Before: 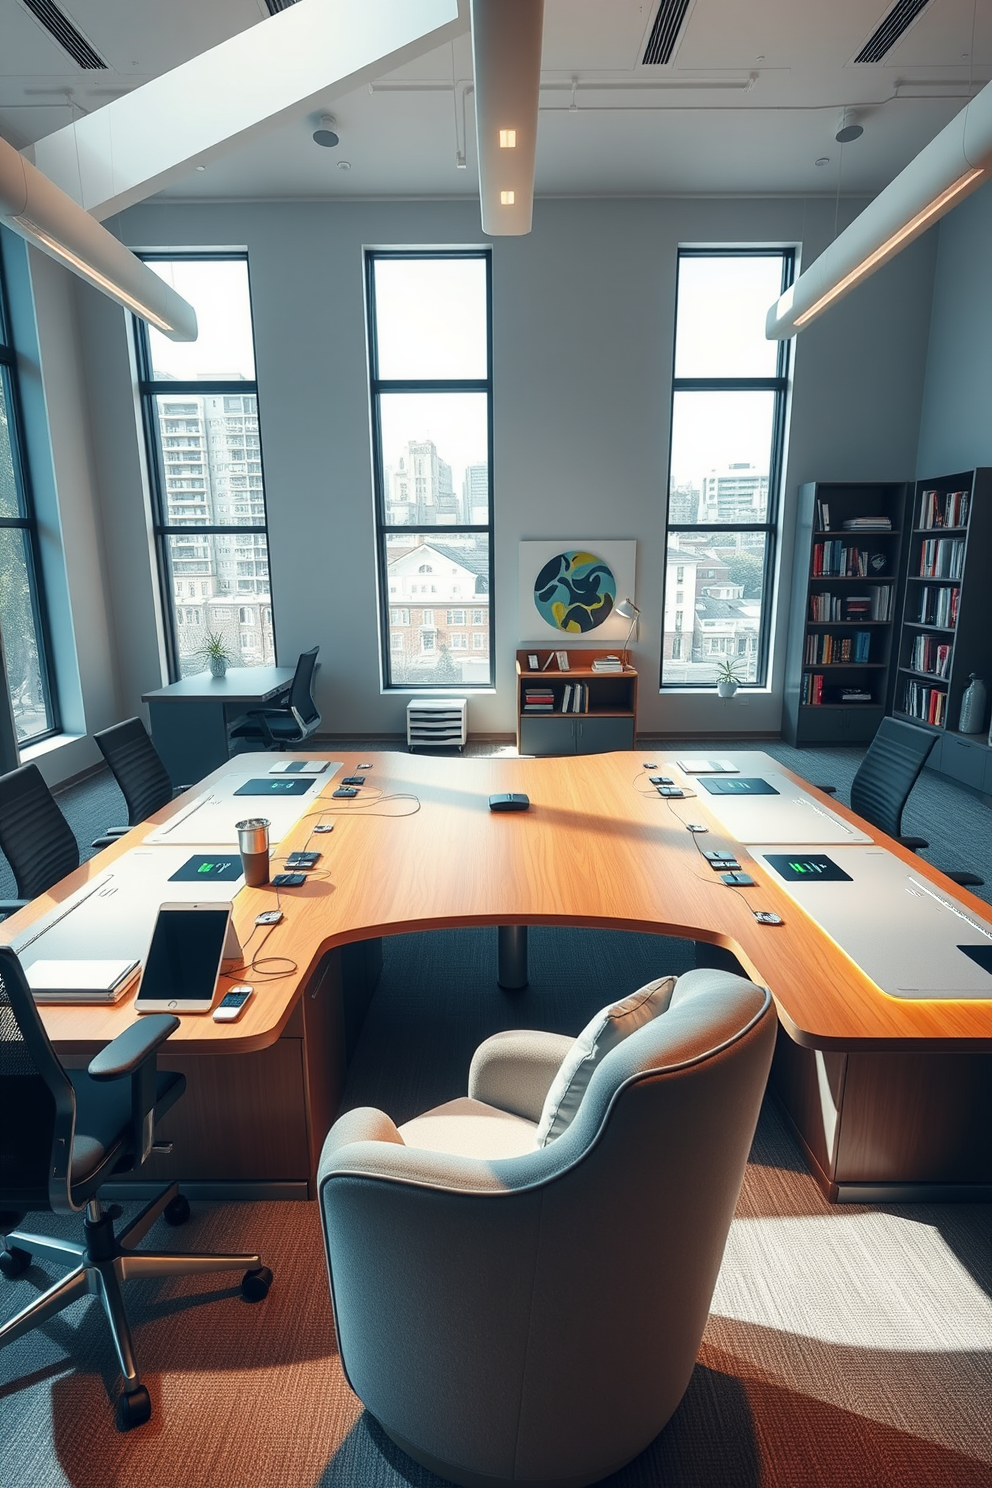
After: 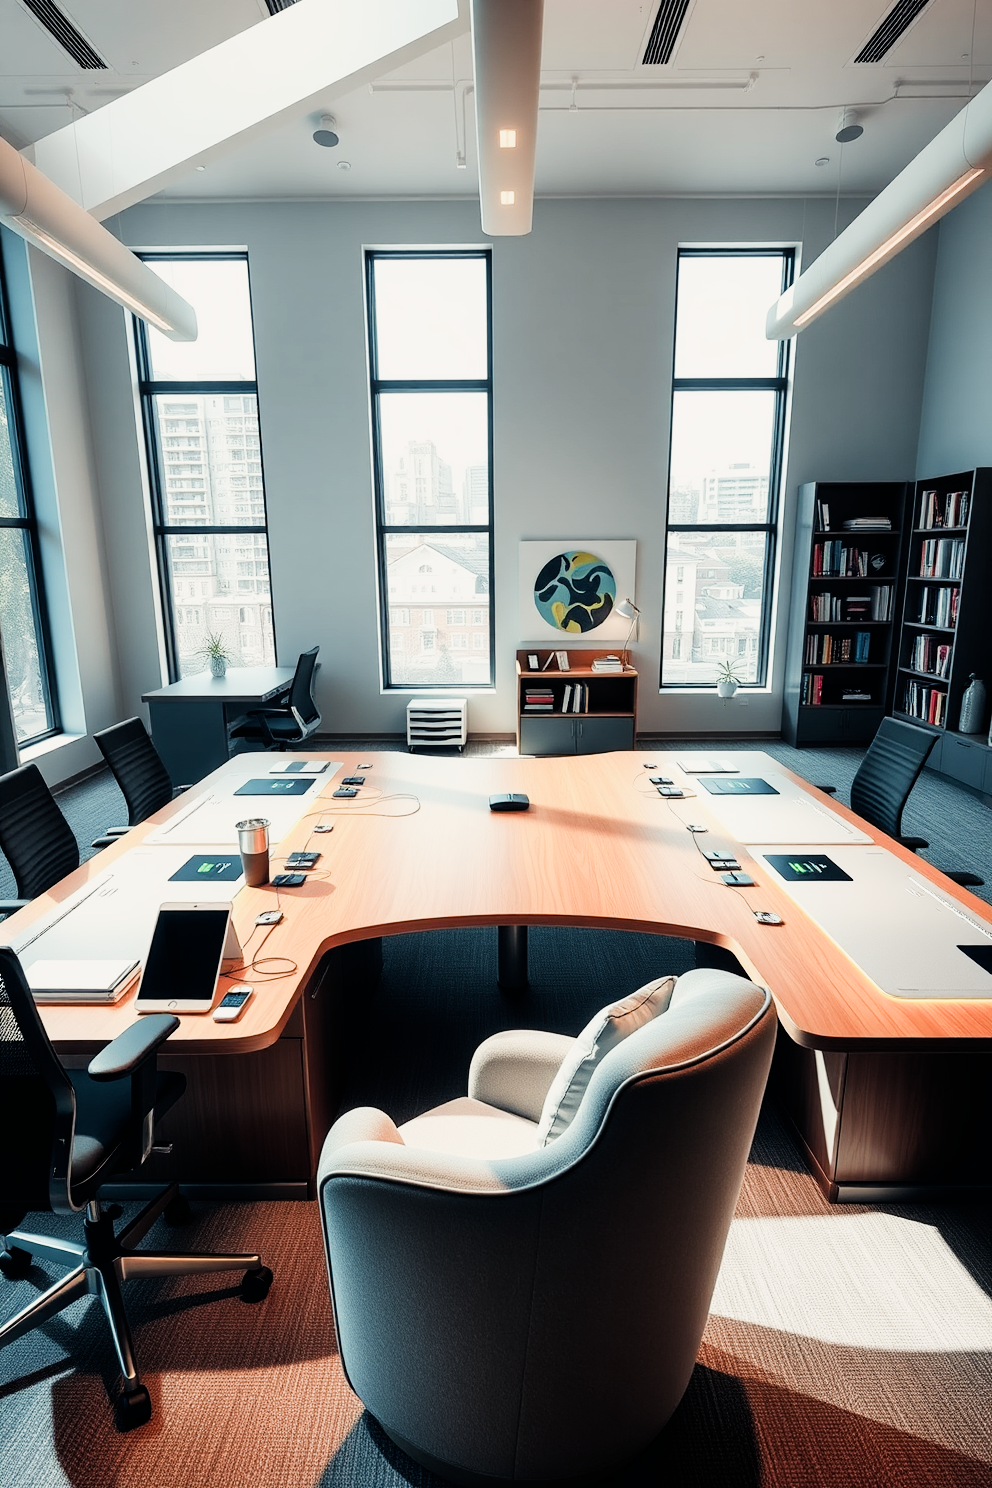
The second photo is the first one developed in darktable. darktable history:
exposure: exposure 0.603 EV, compensate highlight preservation false
filmic rgb: black relative exposure -5.14 EV, white relative exposure 3.96 EV, hardness 2.88, contrast 1.411, highlights saturation mix -30.7%
color balance rgb: highlights gain › chroma 2.2%, highlights gain › hue 75.11°, perceptual saturation grading › global saturation 0.555%, perceptual saturation grading › highlights -30.957%, perceptual saturation grading › mid-tones 5.623%, perceptual saturation grading › shadows 17.717%
